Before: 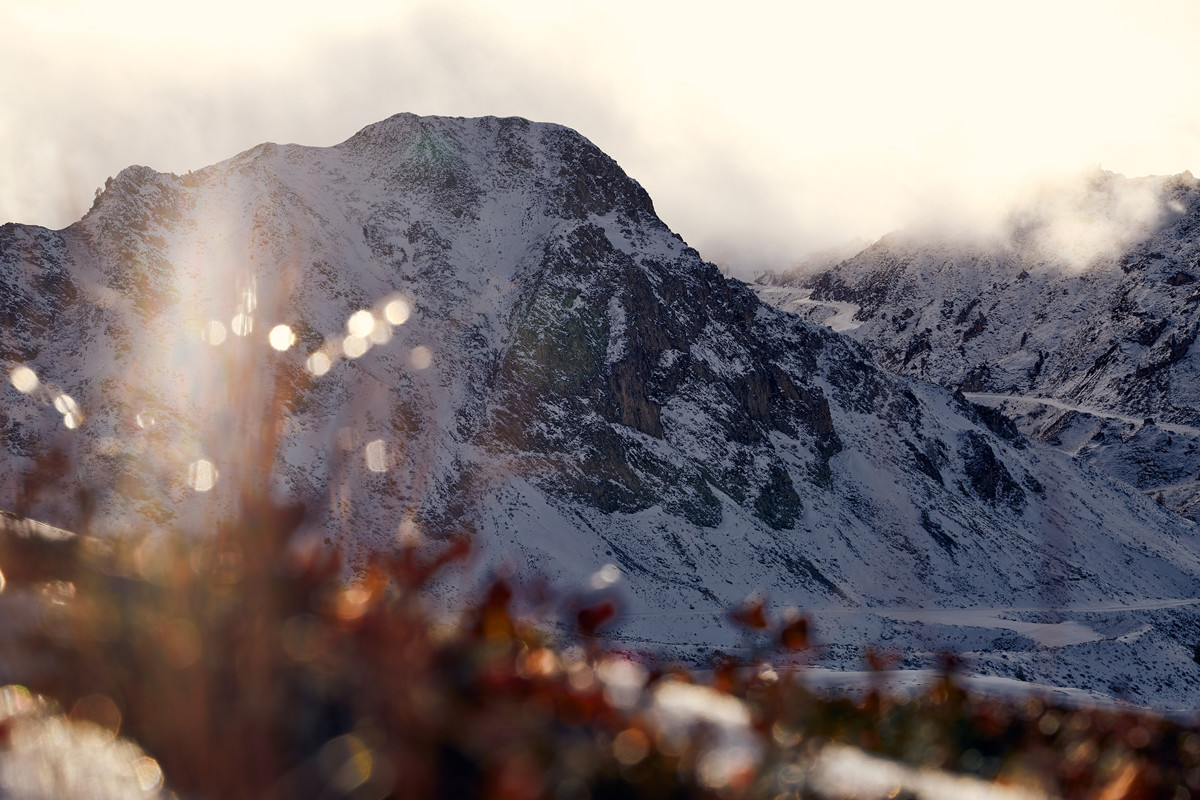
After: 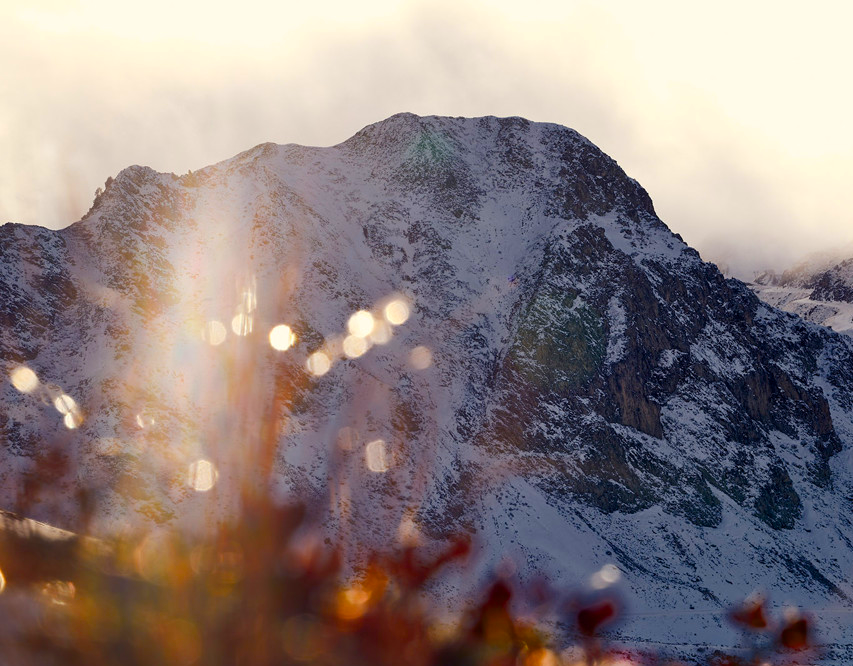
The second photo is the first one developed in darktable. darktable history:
crop: right 28.885%, bottom 16.626%
color balance rgb: linear chroma grading › global chroma 15%, perceptual saturation grading › global saturation 30%
